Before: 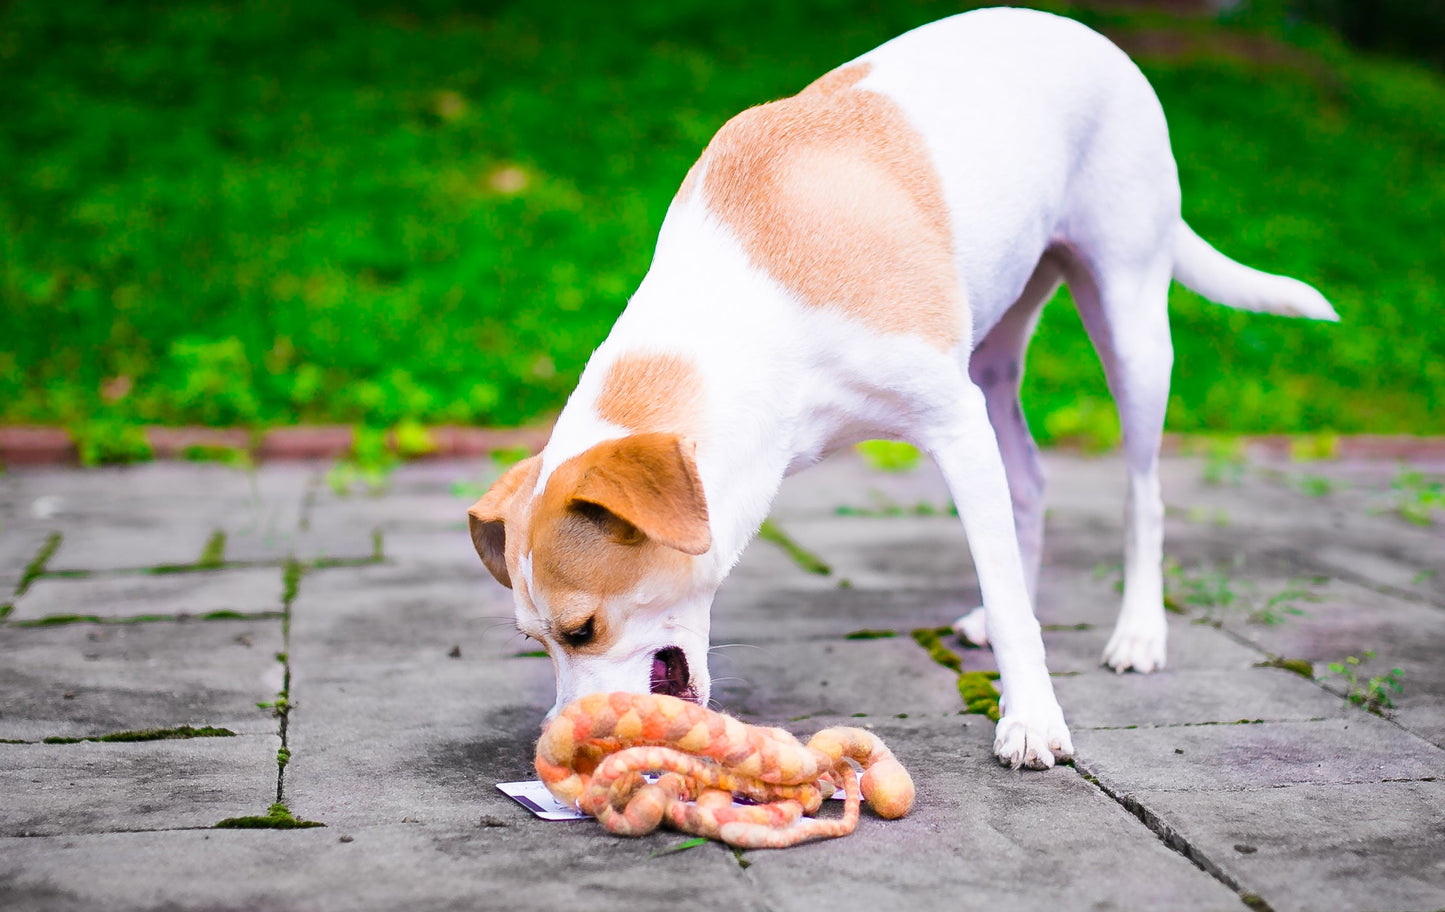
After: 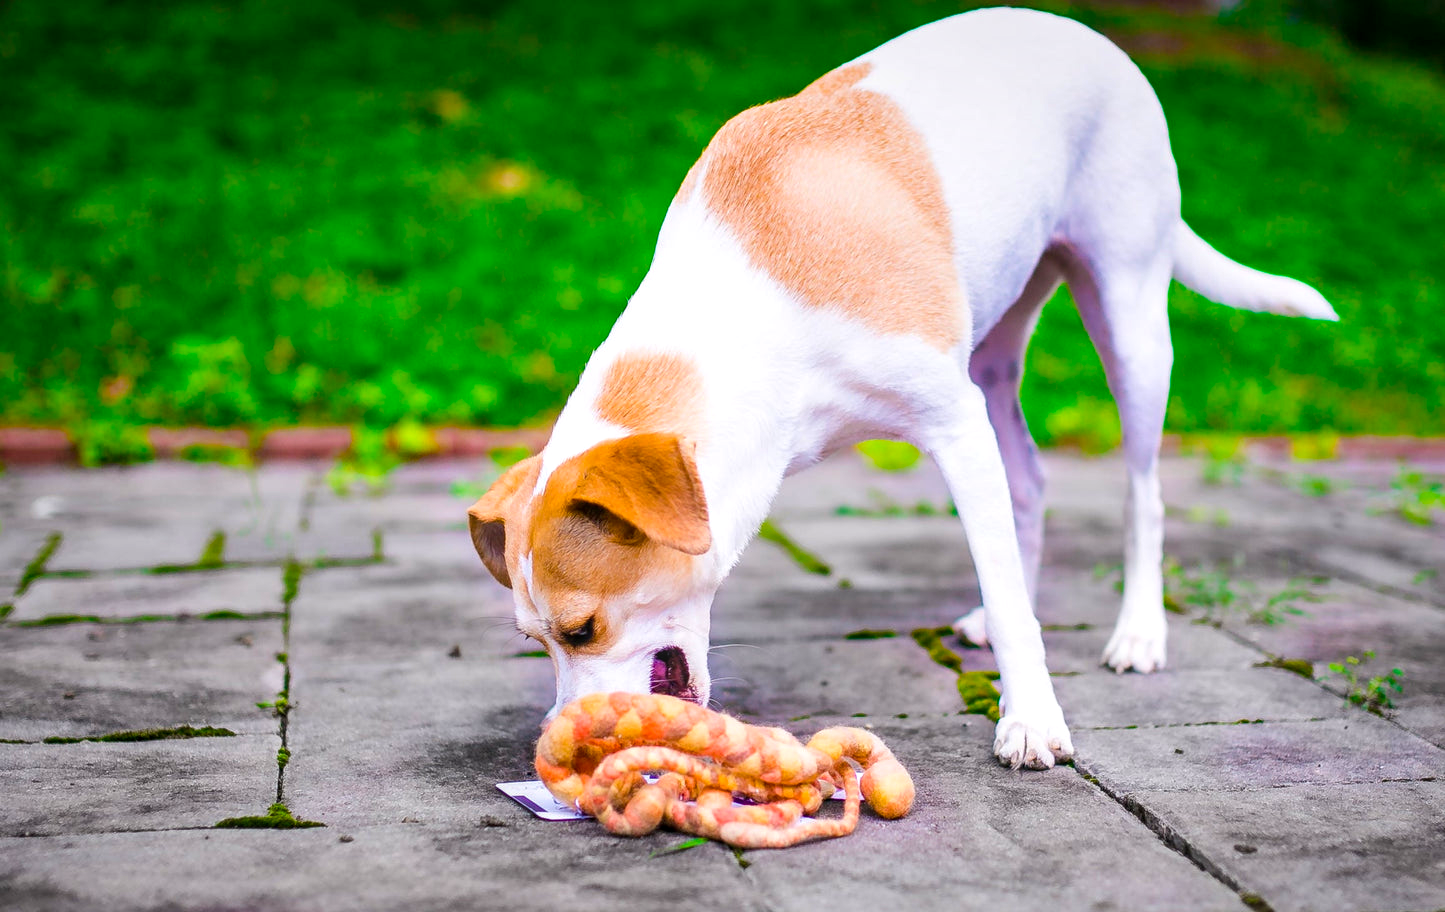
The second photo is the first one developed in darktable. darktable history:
color balance rgb: linear chroma grading › global chroma 9.31%, global vibrance 41.49%
local contrast: on, module defaults
